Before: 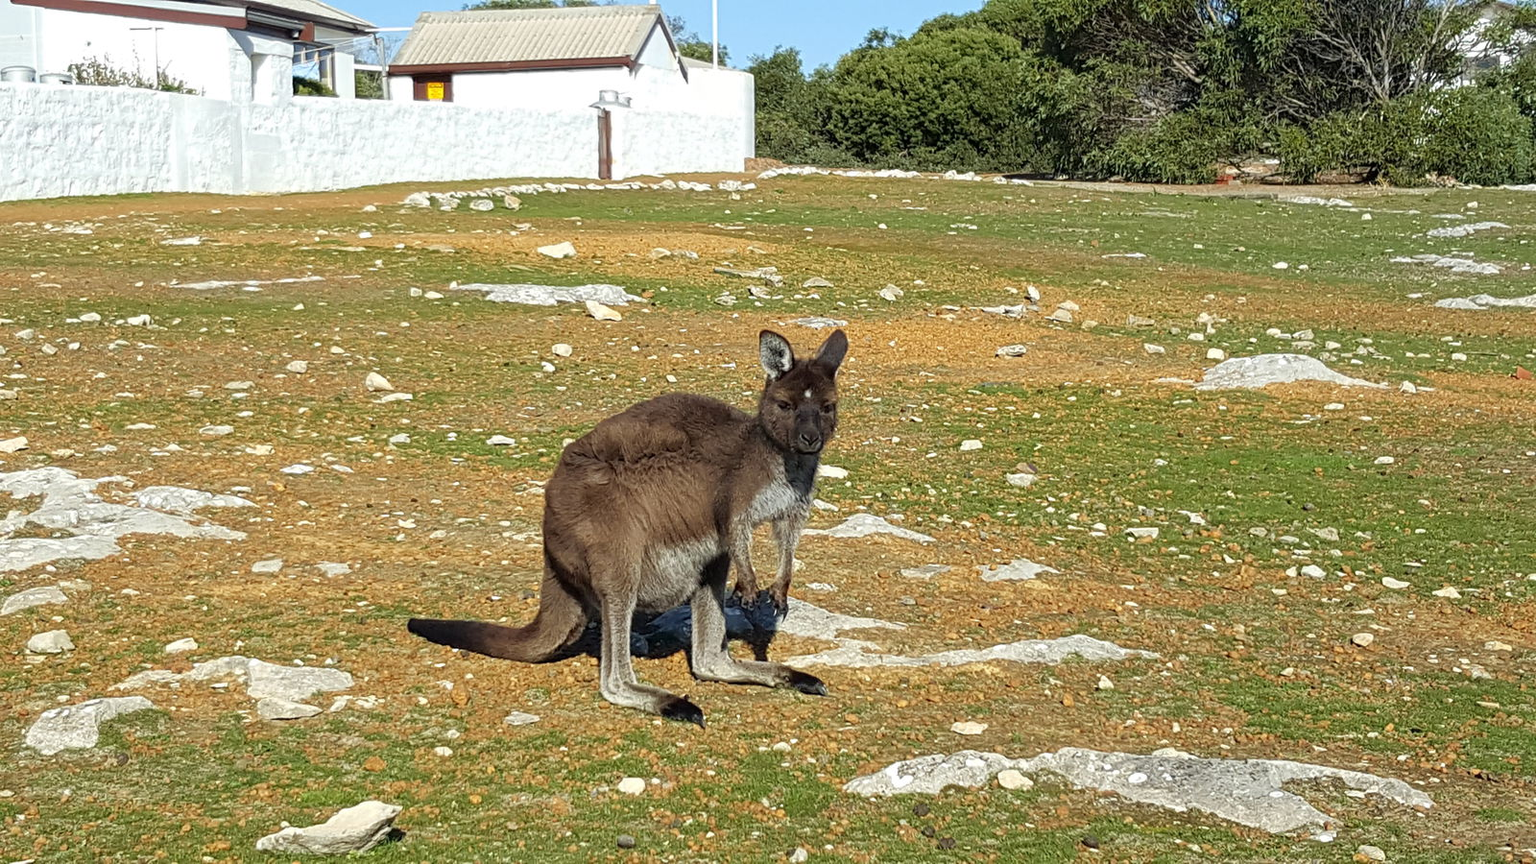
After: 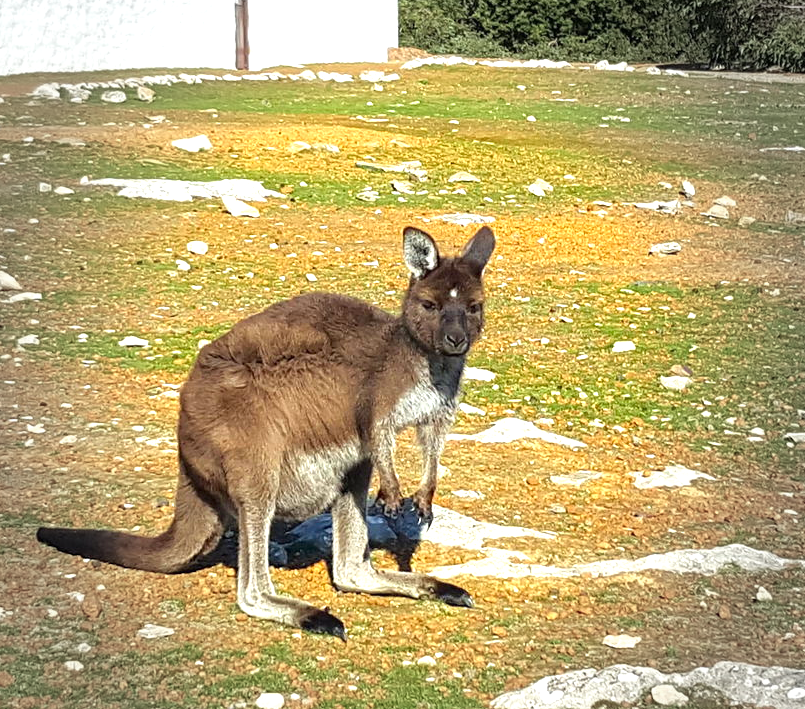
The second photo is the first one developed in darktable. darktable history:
vignetting: fall-off start 64.93%, width/height ratio 0.879, unbound false
crop and rotate: angle 0.019°, left 24.29%, top 13.065%, right 25.355%, bottom 8.013%
color zones: curves: ch0 [(0, 0.6) (0.129, 0.585) (0.193, 0.596) (0.429, 0.5) (0.571, 0.5) (0.714, 0.5) (0.857, 0.5) (1, 0.6)]; ch1 [(0, 0.453) (0.112, 0.245) (0.213, 0.252) (0.429, 0.233) (0.571, 0.231) (0.683, 0.242) (0.857, 0.296) (1, 0.453)], mix -136.77%
exposure: black level correction 0, exposure 1.096 EV, compensate highlight preservation false
